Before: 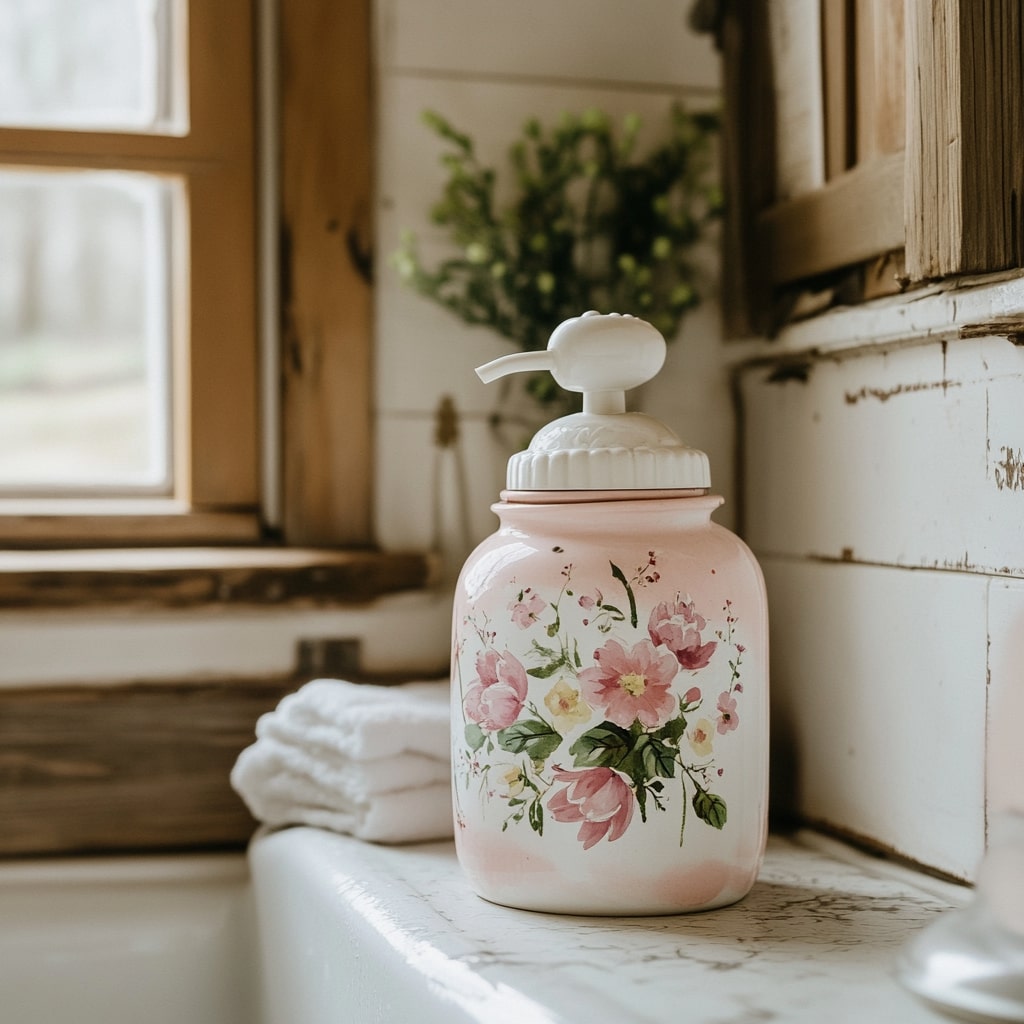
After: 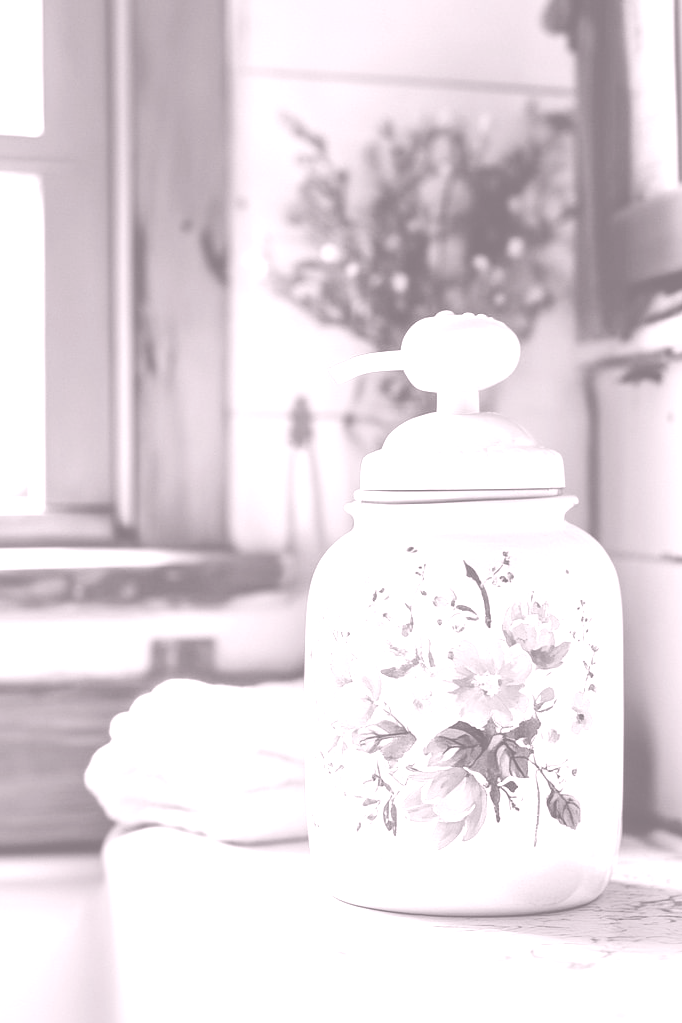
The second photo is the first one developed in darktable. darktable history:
colorize: hue 25.2°, saturation 83%, source mix 82%, lightness 79%, version 1
crop and rotate: left 14.292%, right 19.041%
